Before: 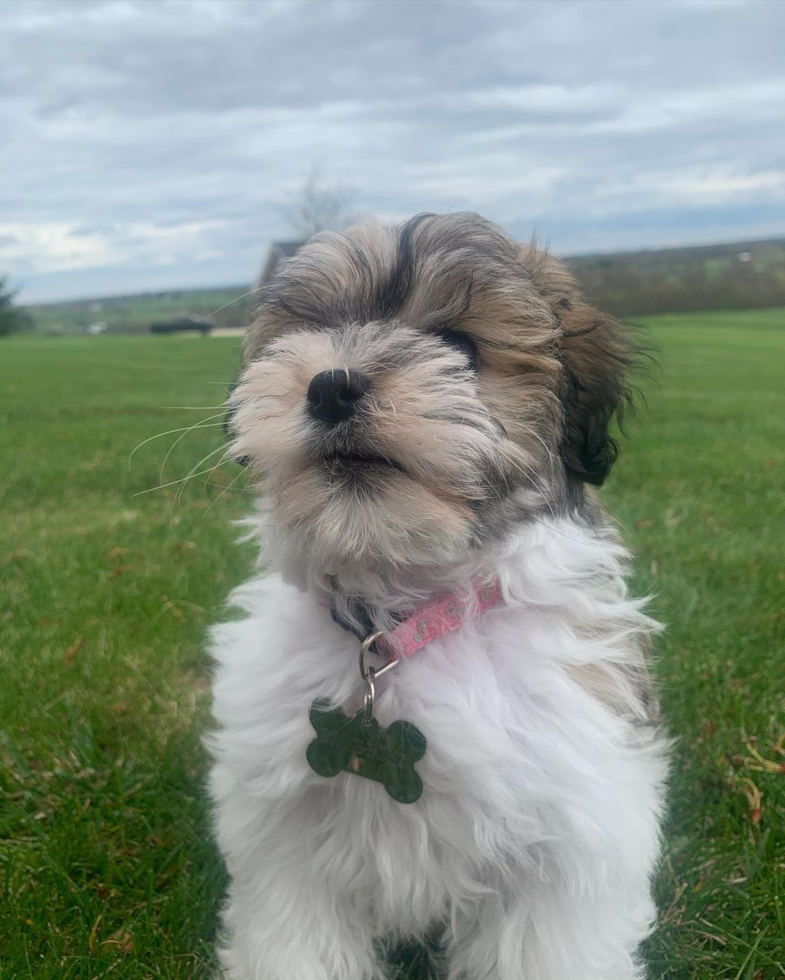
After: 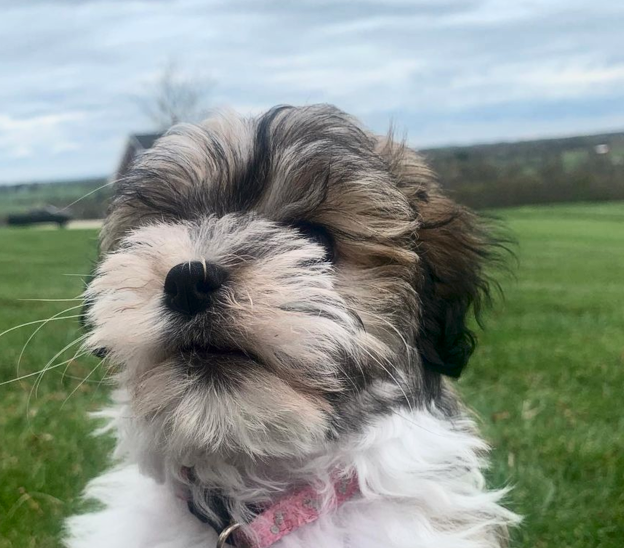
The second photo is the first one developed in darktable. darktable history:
shadows and highlights: shadows 6.63, soften with gaussian
exposure: black level correction 0.004, exposure 0.016 EV, compensate exposure bias true, compensate highlight preservation false
contrast brightness saturation: contrast 0.275
crop: left 18.256%, top 11.09%, right 2.237%, bottom 32.967%
